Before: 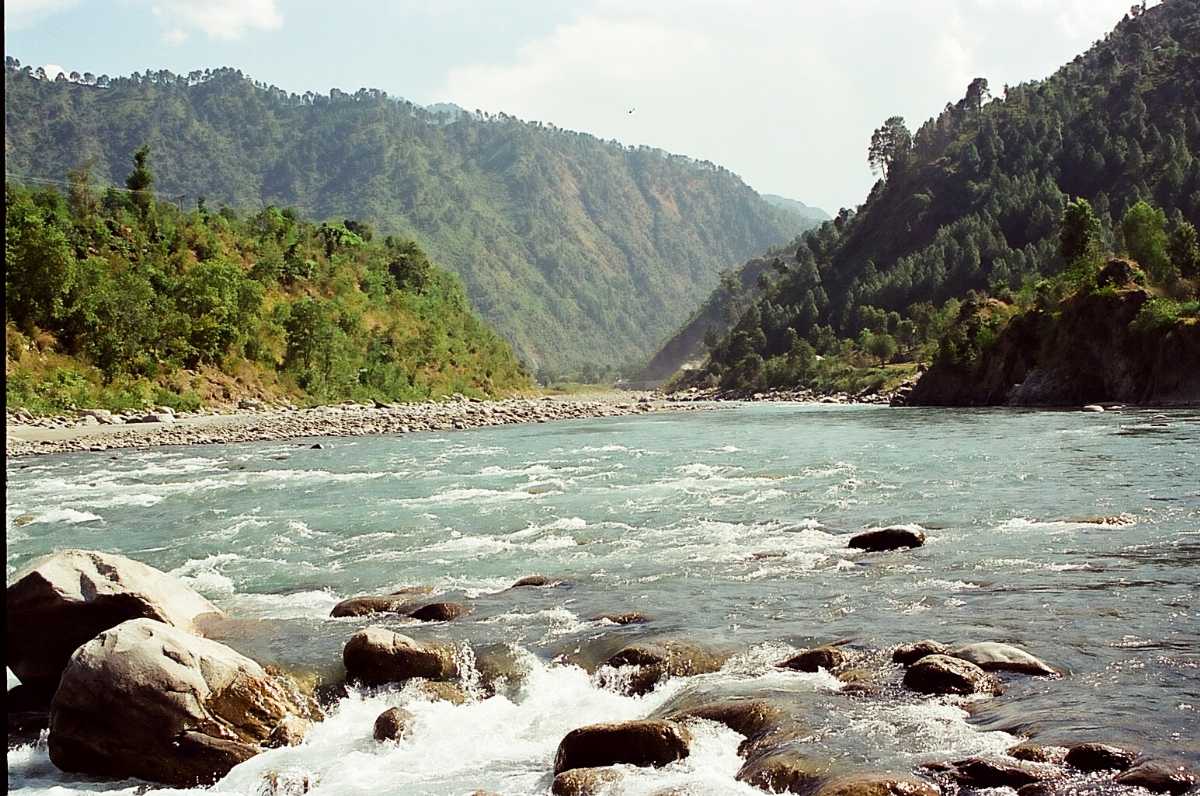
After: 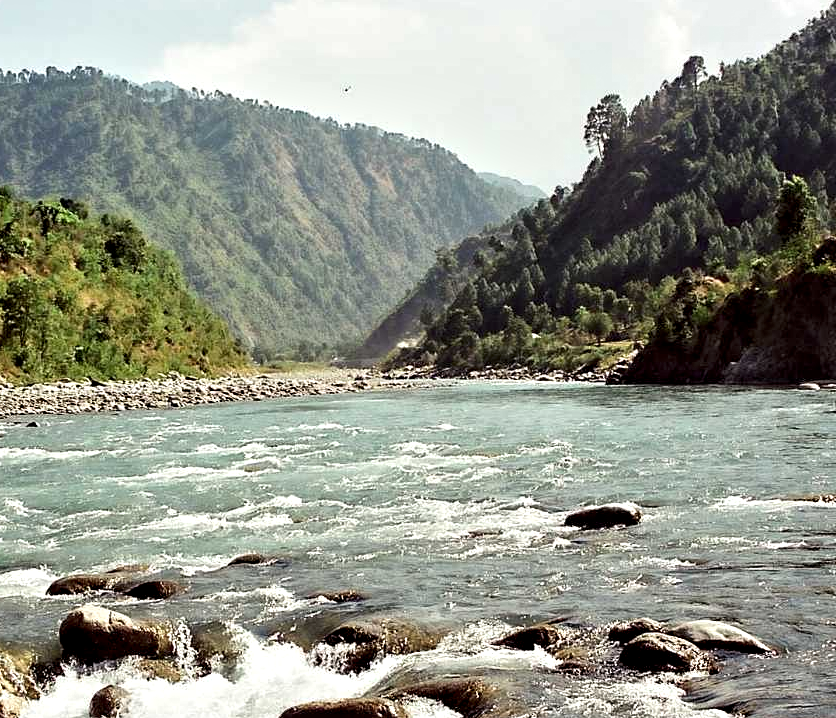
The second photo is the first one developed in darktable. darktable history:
crop and rotate: left 23.725%, top 2.78%, right 6.601%, bottom 6.957%
contrast equalizer: octaves 7, y [[0.601, 0.6, 0.598, 0.598, 0.6, 0.601], [0.5 ×6], [0.5 ×6], [0 ×6], [0 ×6]]
